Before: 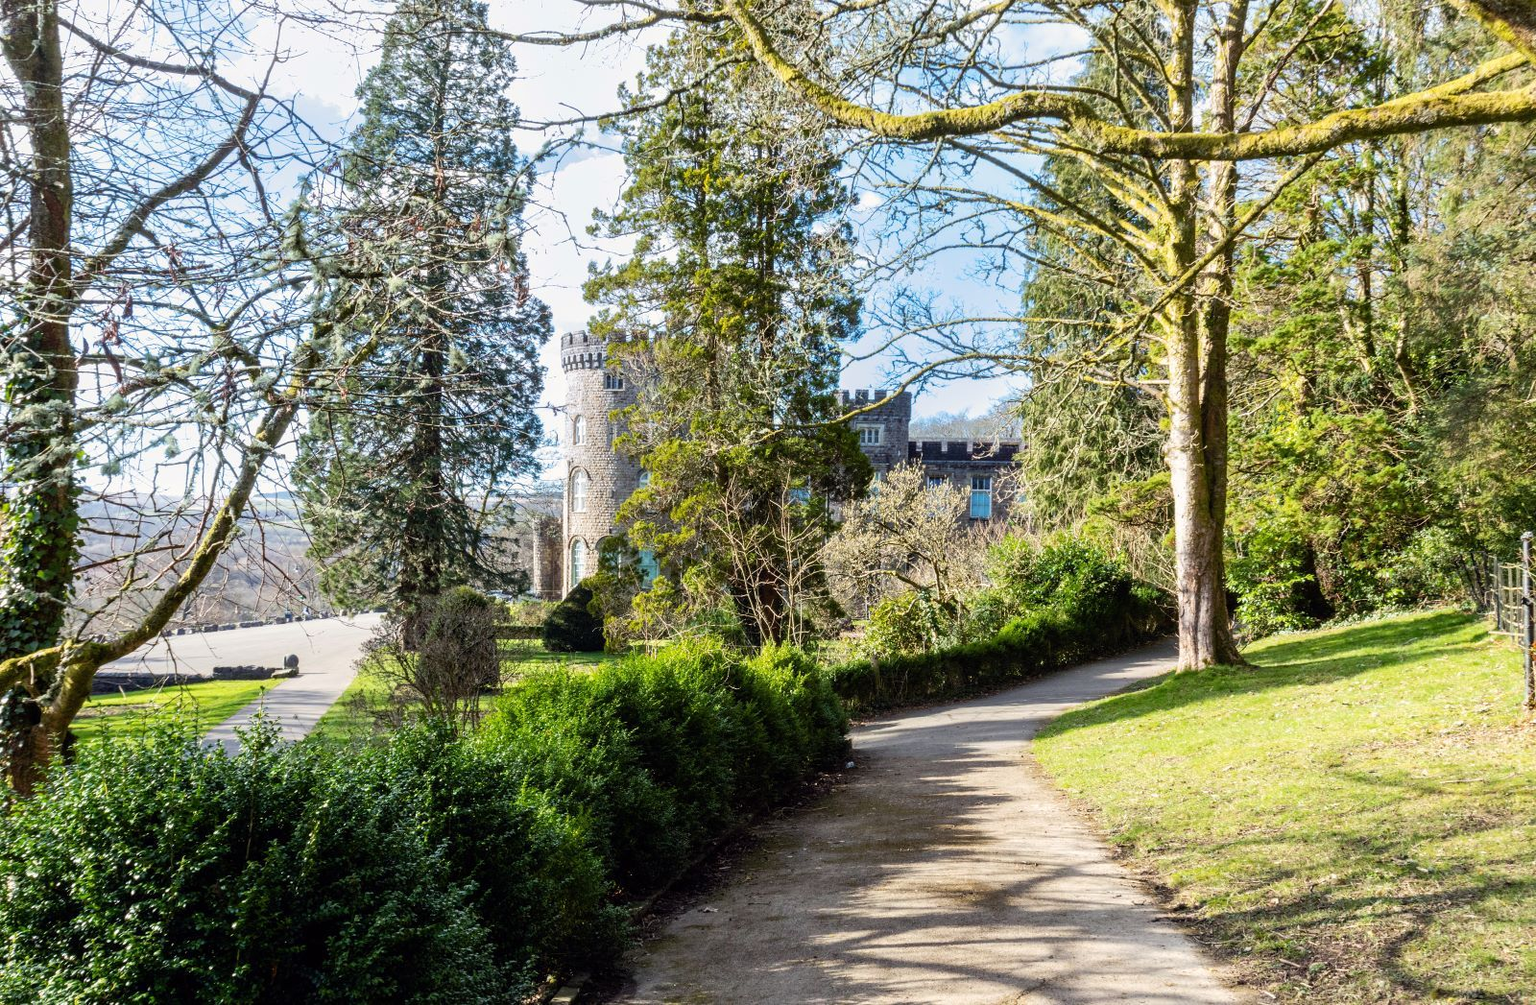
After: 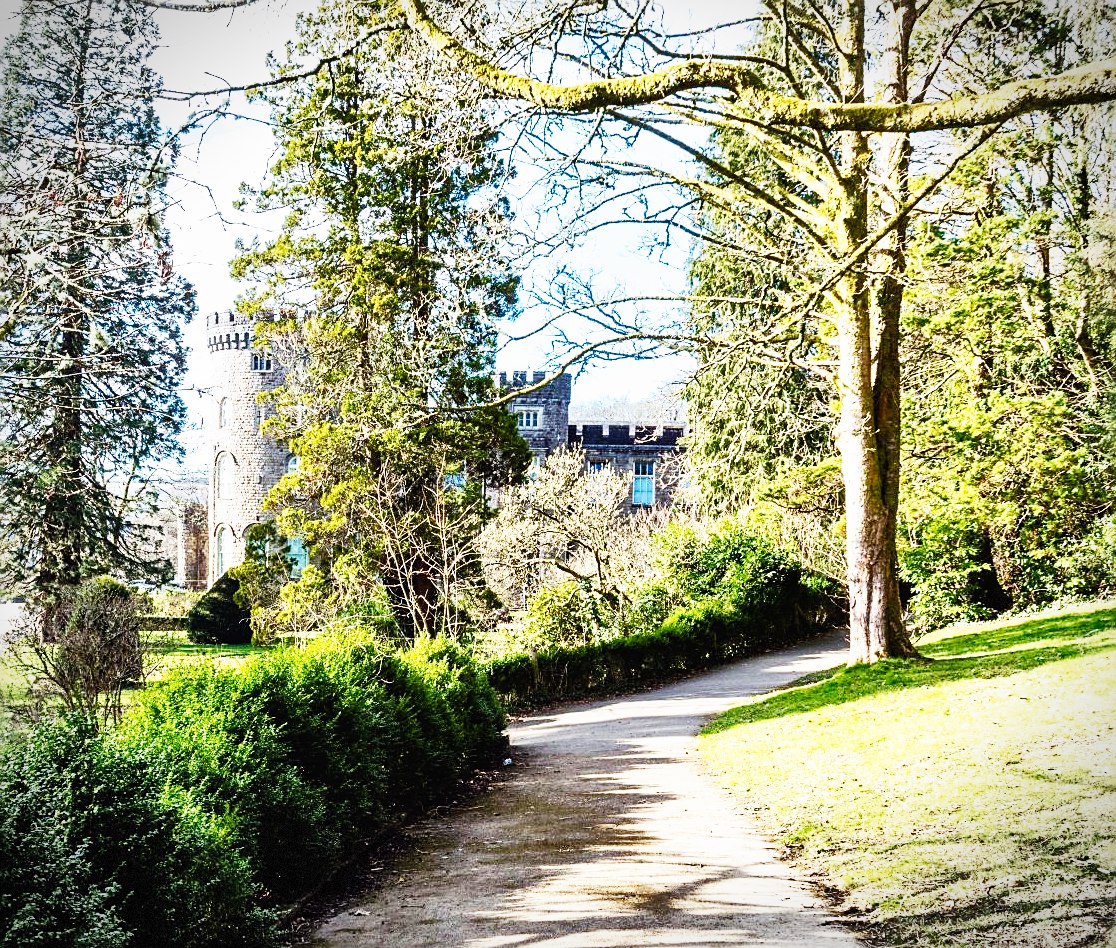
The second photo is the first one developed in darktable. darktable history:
exposure: black level correction -0.001, exposure 0.079 EV, compensate exposure bias true, compensate highlight preservation false
crop and rotate: left 23.678%, top 3.385%, right 6.511%, bottom 6.067%
base curve: curves: ch0 [(0, 0) (0.007, 0.004) (0.027, 0.03) (0.046, 0.07) (0.207, 0.54) (0.442, 0.872) (0.673, 0.972) (1, 1)], preserve colors none
vignetting: fall-off start 81.62%, fall-off radius 61.91%, automatic ratio true, width/height ratio 1.421, dithering 8-bit output
local contrast: mode bilateral grid, contrast 99, coarseness 99, detail 93%, midtone range 0.2
shadows and highlights: soften with gaussian
sharpen: on, module defaults
